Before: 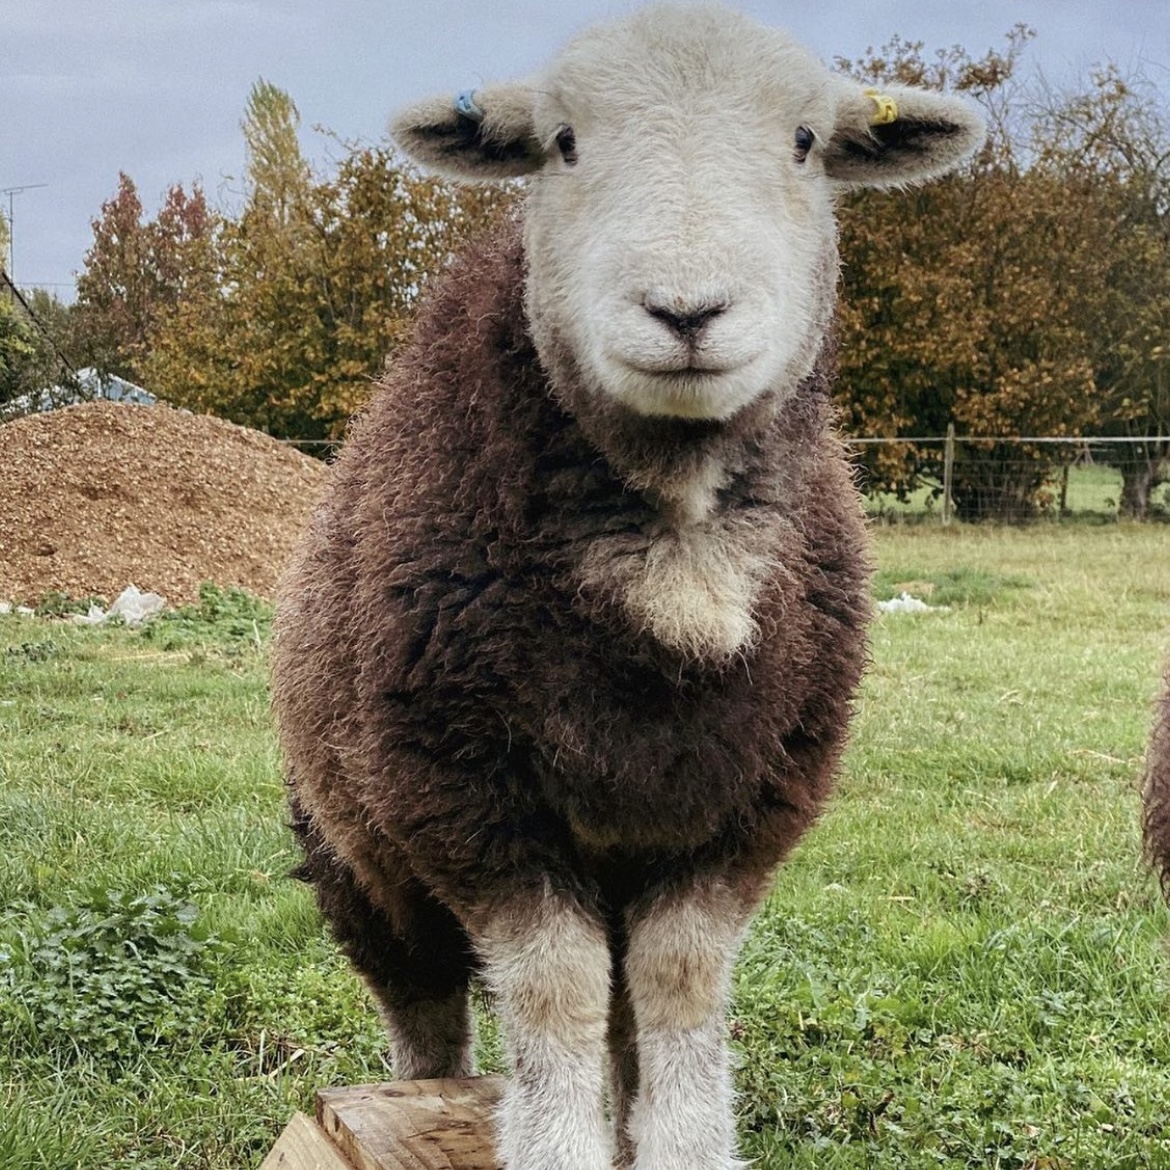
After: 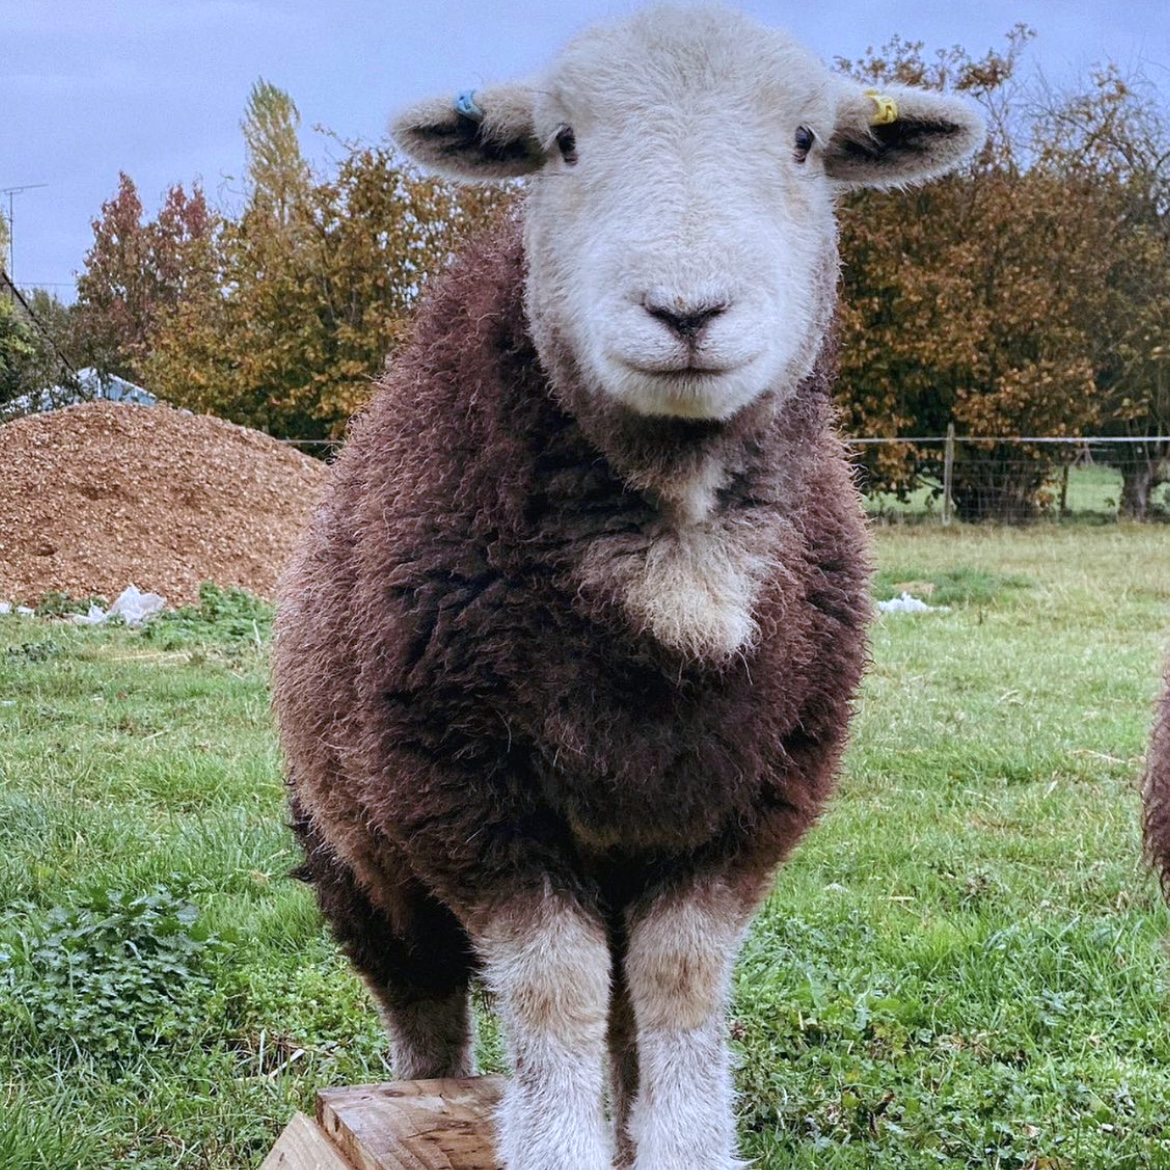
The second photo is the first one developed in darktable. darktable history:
color calibration: illuminant custom, x 0.373, y 0.389, temperature 4229.97 K
